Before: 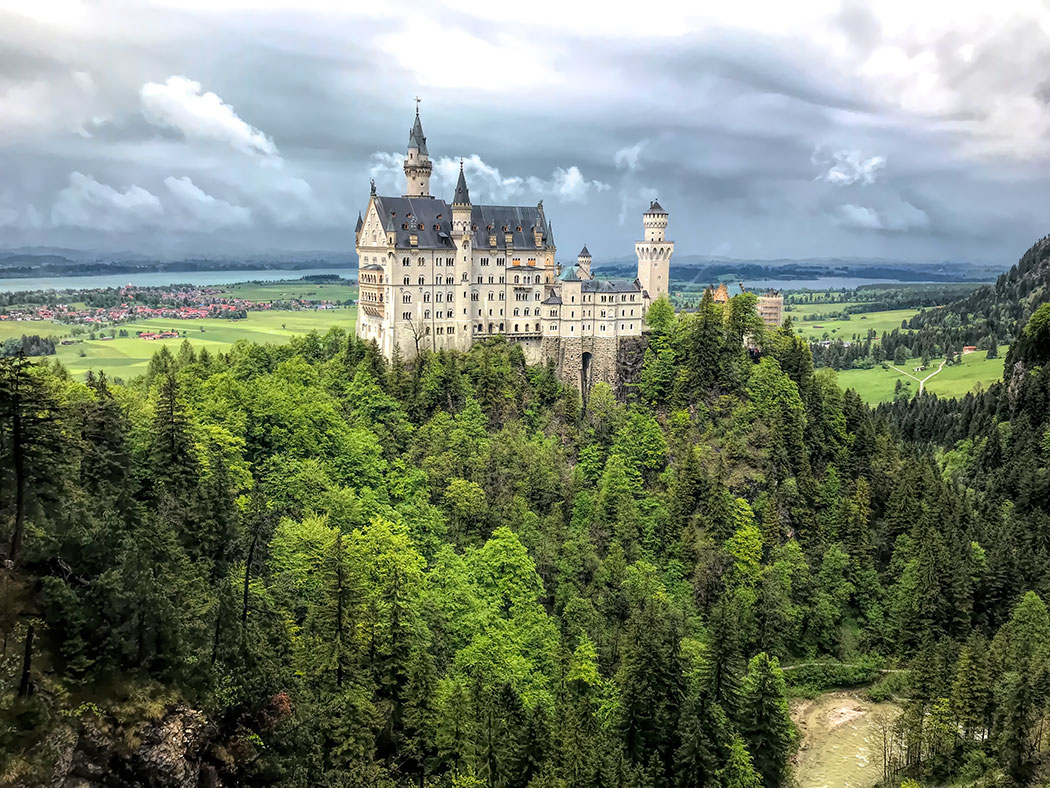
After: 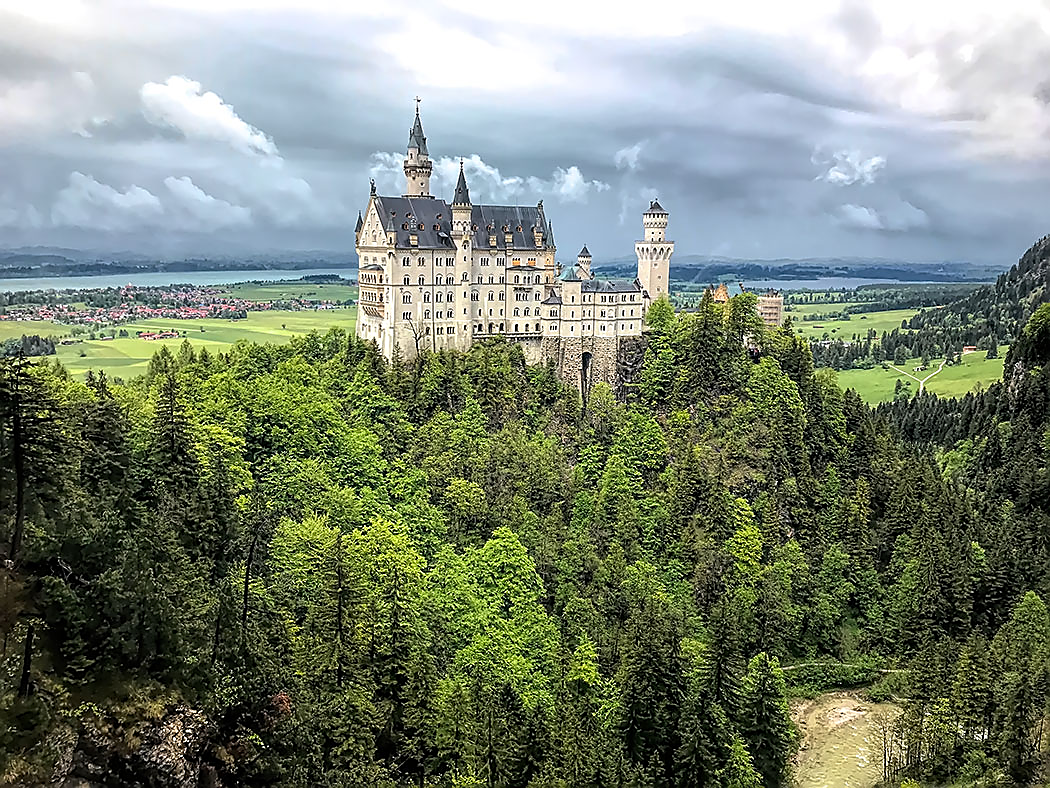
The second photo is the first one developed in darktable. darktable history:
sharpen: radius 1.373, amount 1.245, threshold 0.778
